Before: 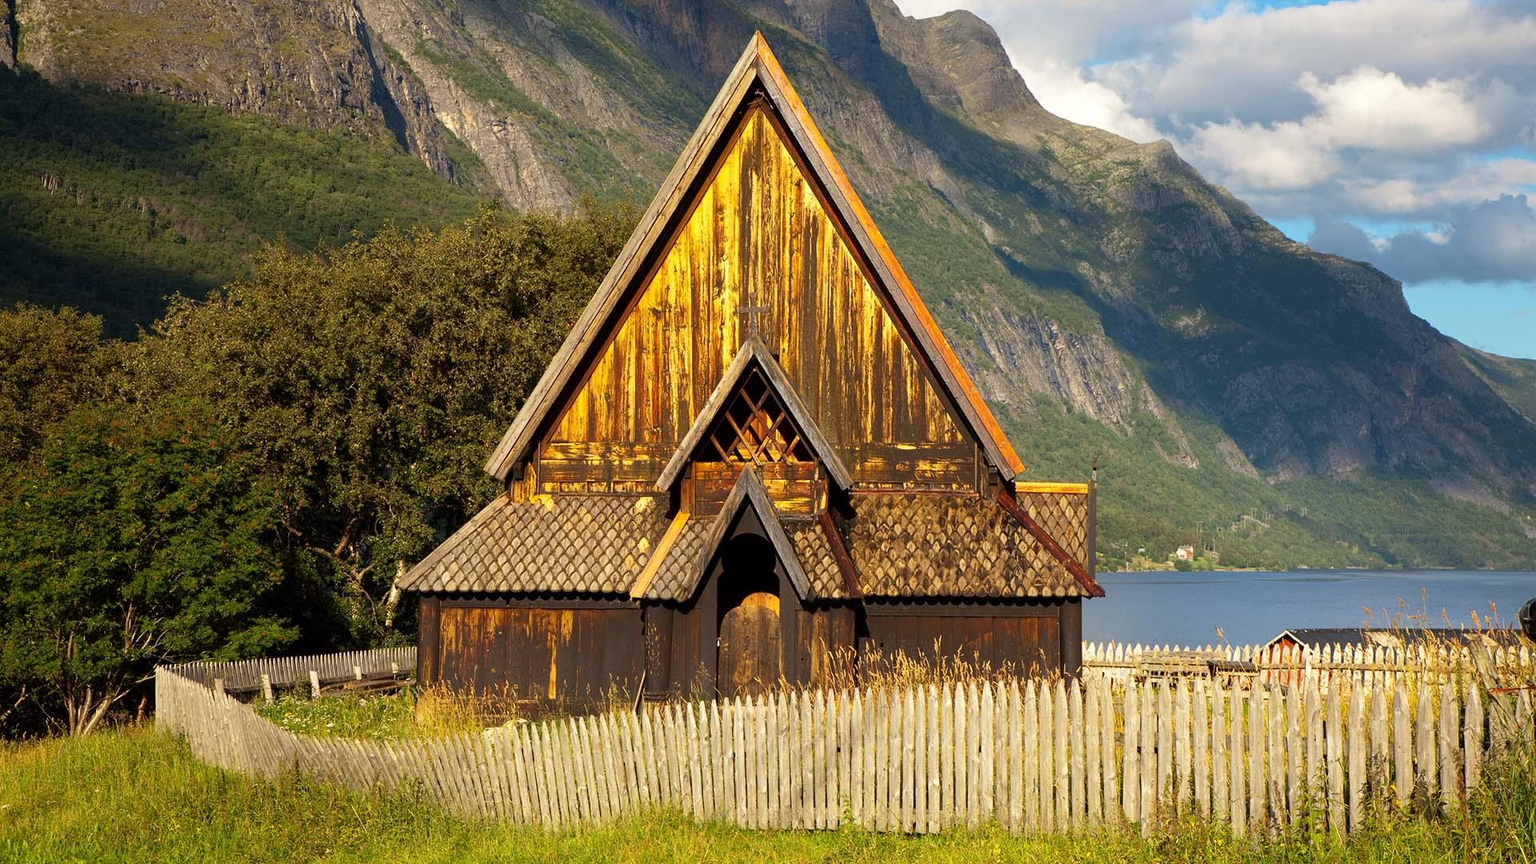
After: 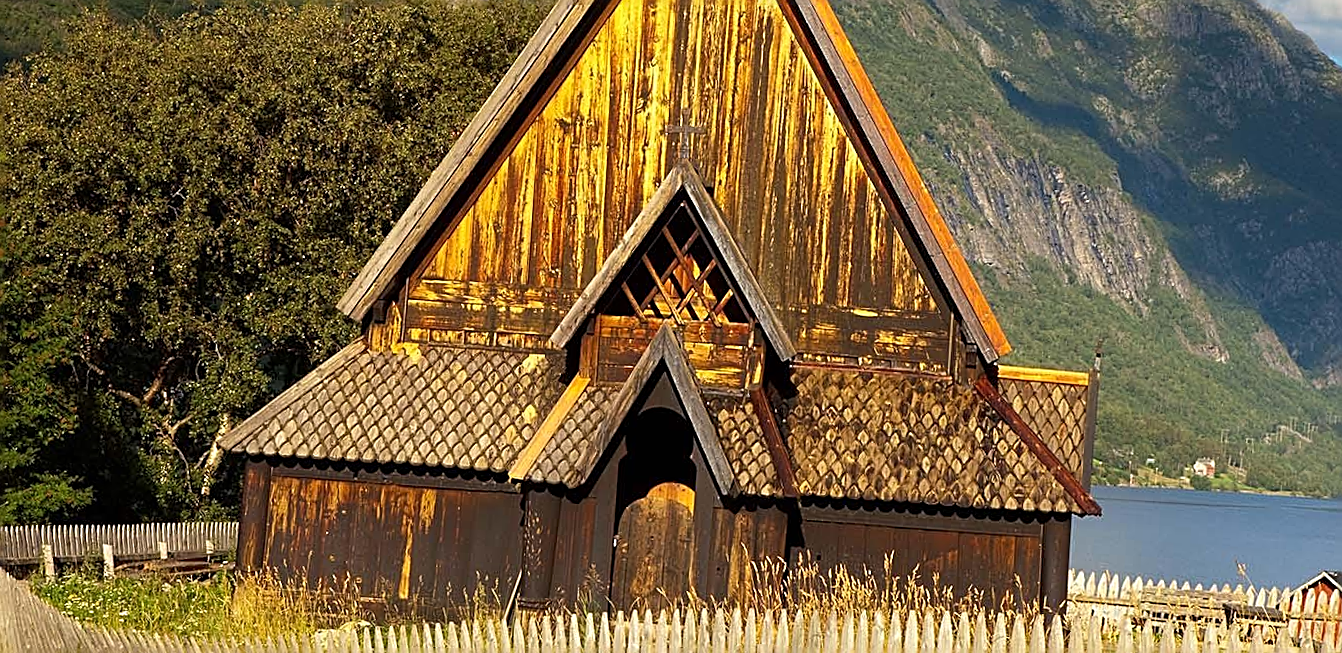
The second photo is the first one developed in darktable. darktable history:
sharpen: amount 0.886
crop and rotate: angle -3.7°, left 9.799%, top 20.875%, right 12.436%, bottom 11.807%
